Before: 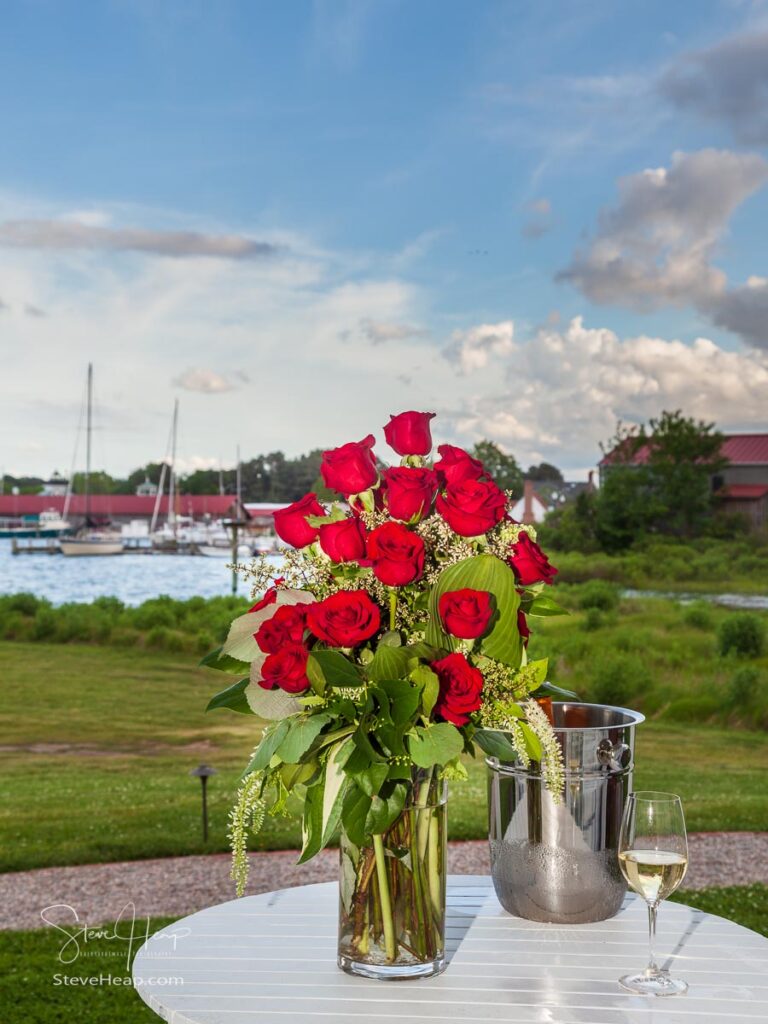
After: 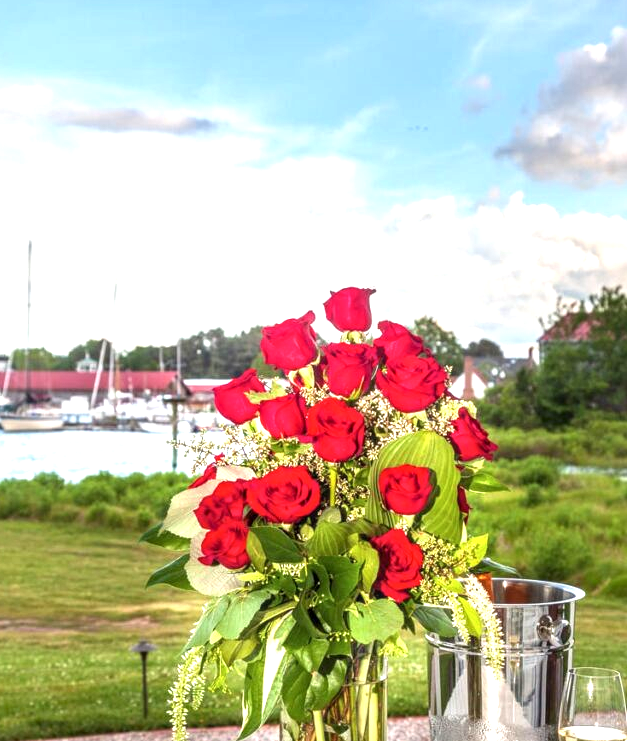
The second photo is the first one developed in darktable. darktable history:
color correction: highlights b* 0.051, saturation 0.98
local contrast: on, module defaults
crop: left 7.9%, top 12.129%, right 10.406%, bottom 15.421%
exposure: black level correction 0, exposure 1.105 EV, compensate exposure bias true, compensate highlight preservation false
